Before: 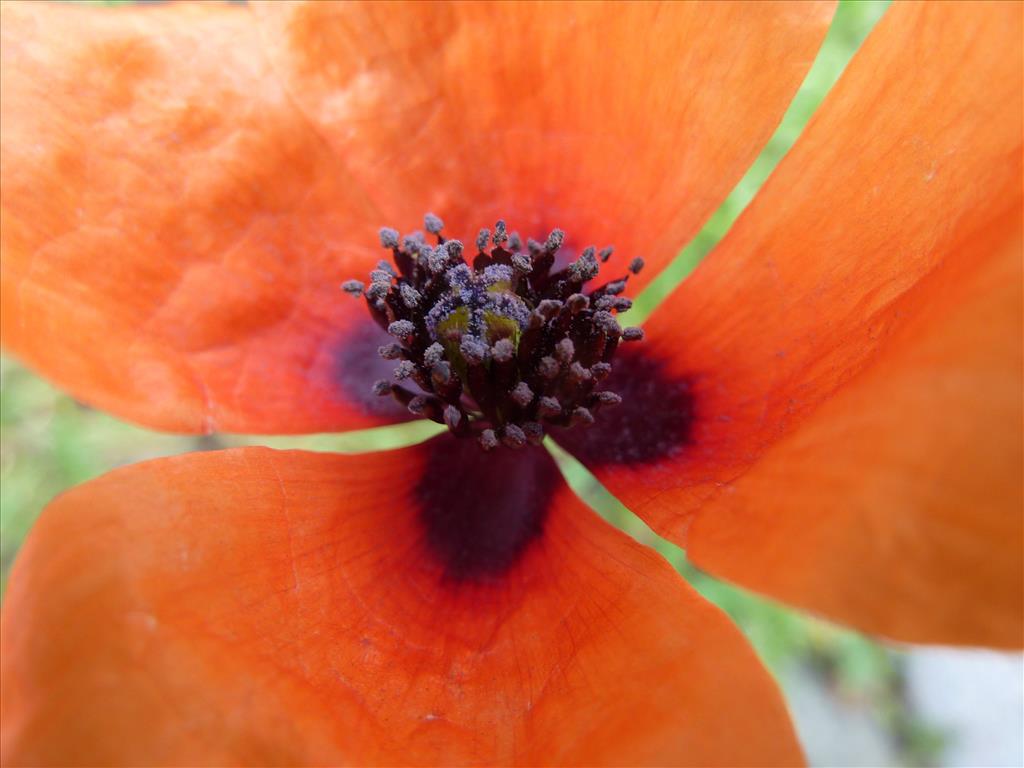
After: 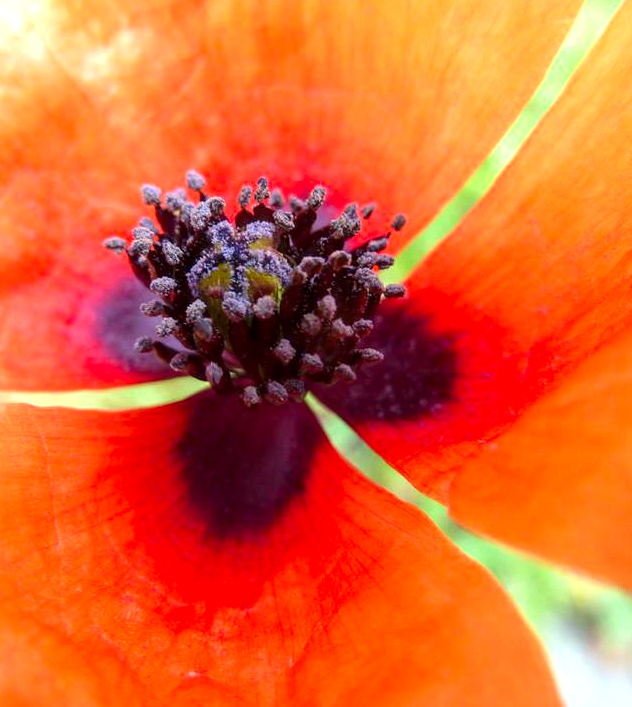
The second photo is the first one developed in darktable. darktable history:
shadows and highlights: shadows -69.01, highlights 36.43, soften with gaussian
crop and rotate: left 23.313%, top 5.626%, right 14.894%, bottom 2.268%
contrast brightness saturation: saturation 0.181
local contrast: detail 130%
exposure: exposure 0.717 EV, compensate exposure bias true, compensate highlight preservation false
